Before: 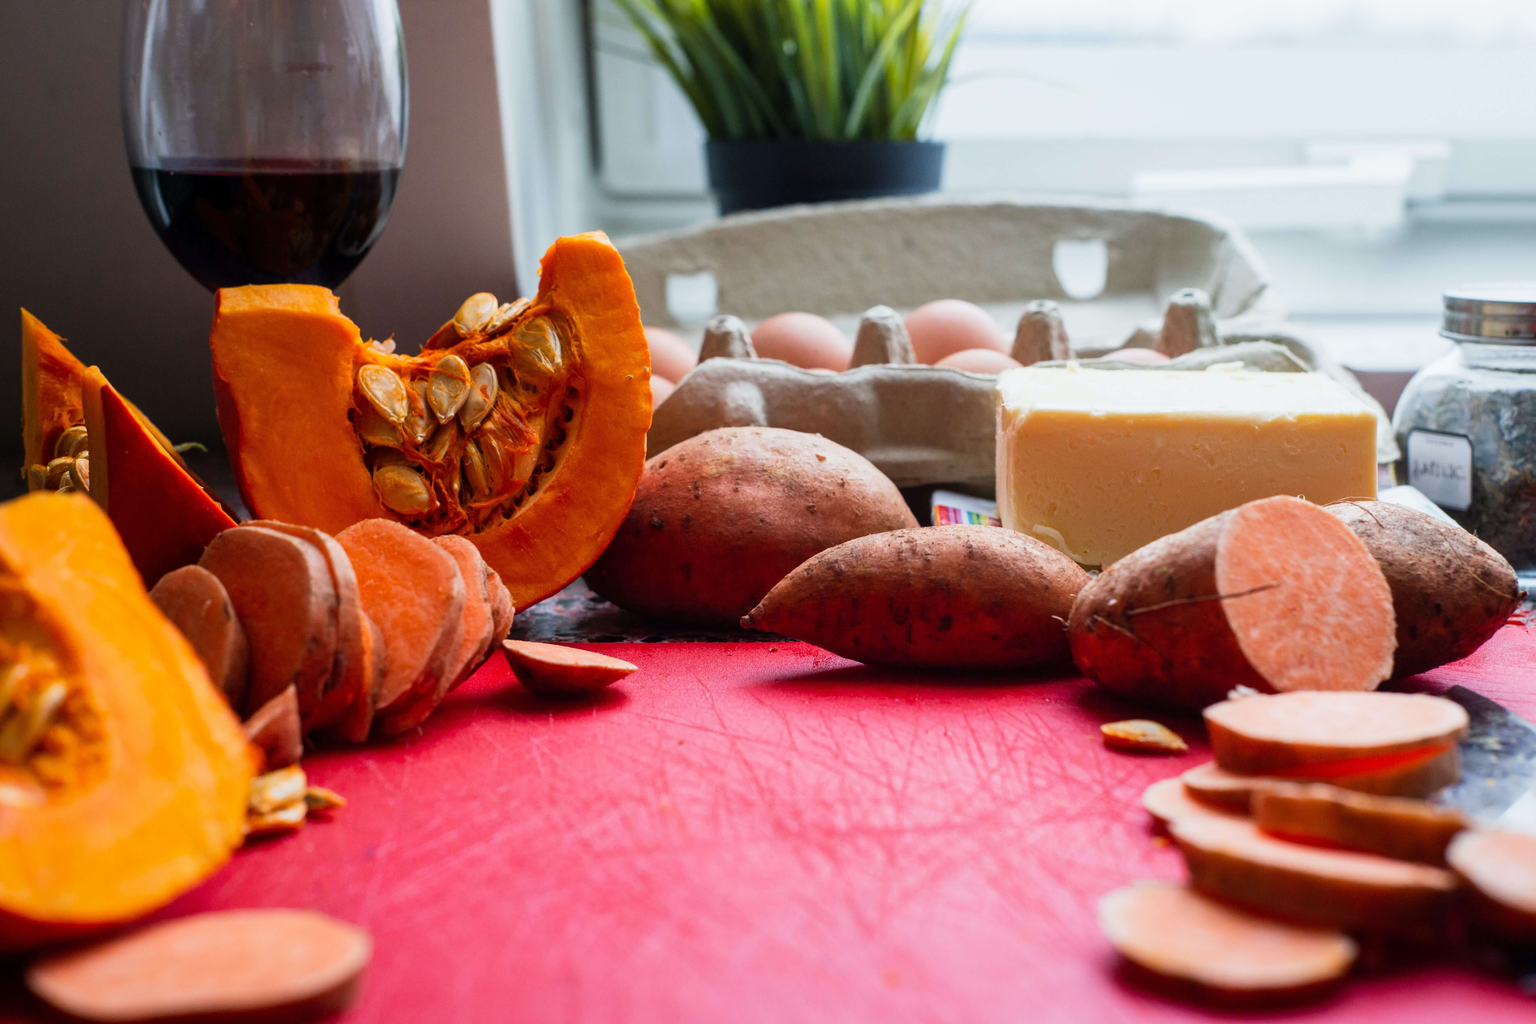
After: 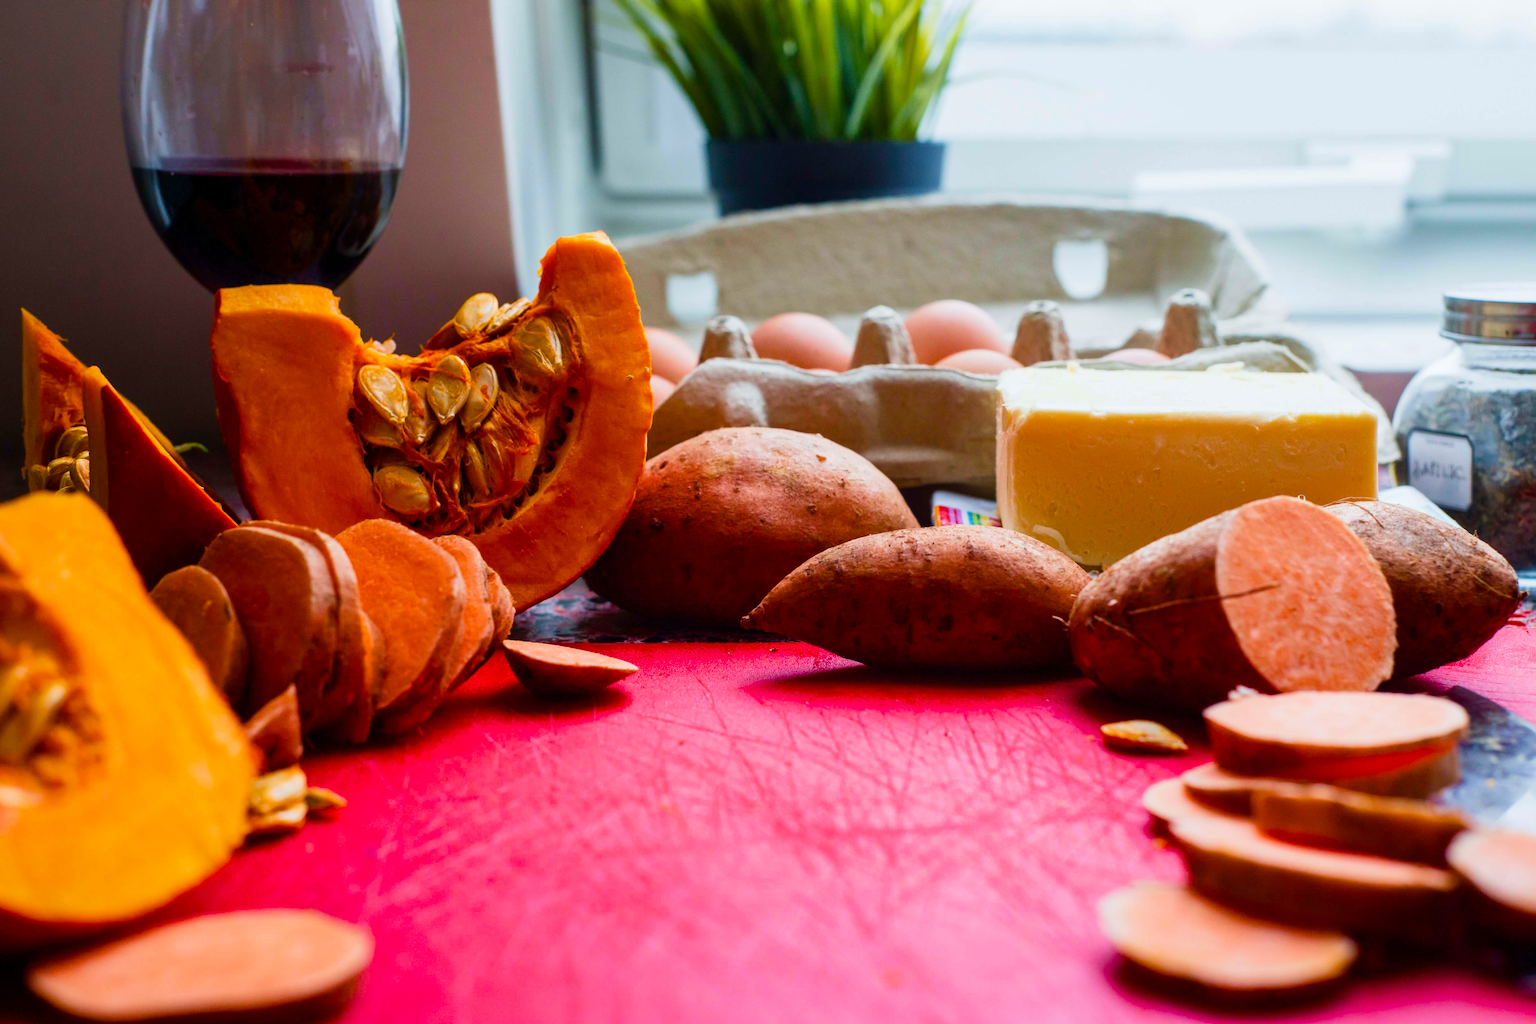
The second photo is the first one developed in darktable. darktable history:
color balance rgb: perceptual saturation grading › global saturation 34.591%, perceptual saturation grading › highlights -25.297%, perceptual saturation grading › shadows 49.652%
velvia: on, module defaults
